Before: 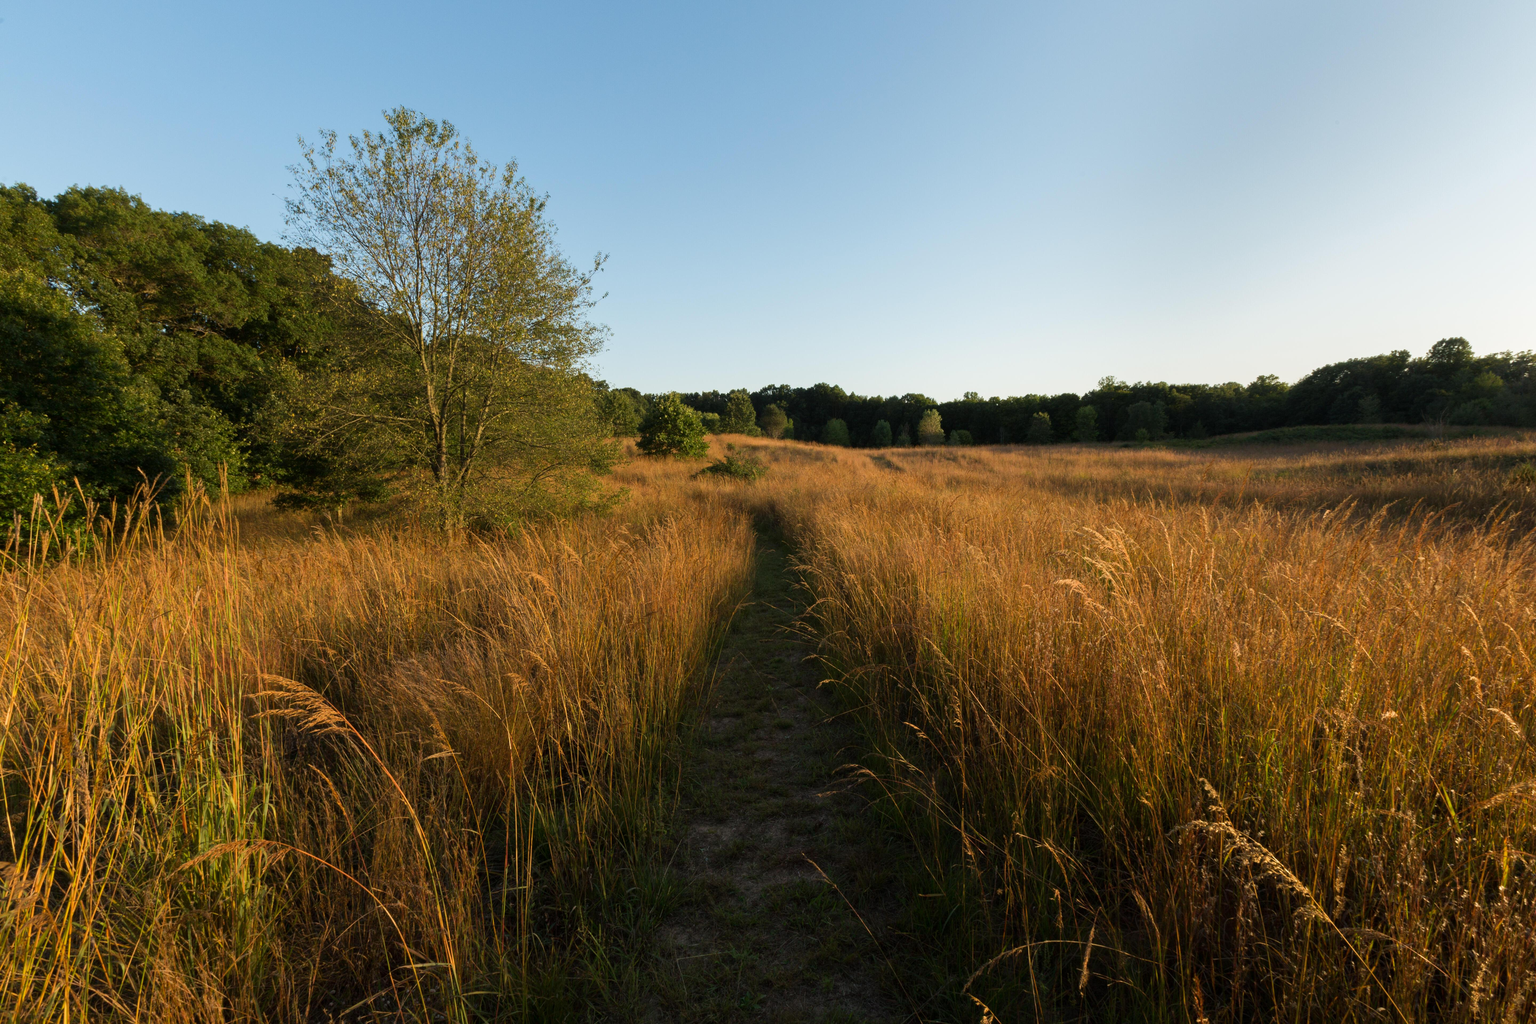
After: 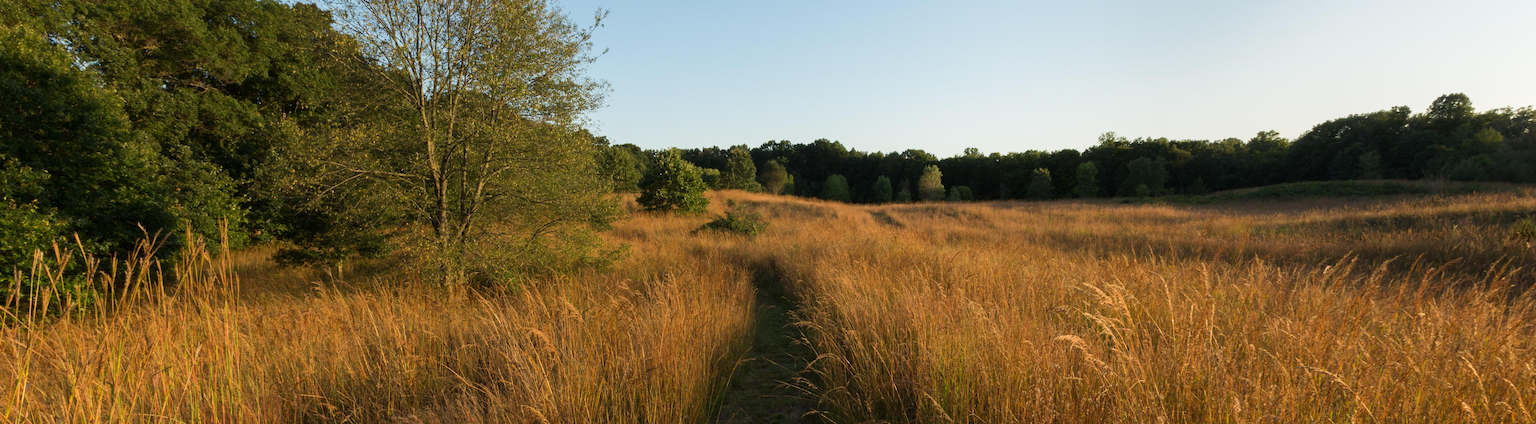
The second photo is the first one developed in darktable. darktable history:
crop and rotate: top 23.884%, bottom 34.638%
